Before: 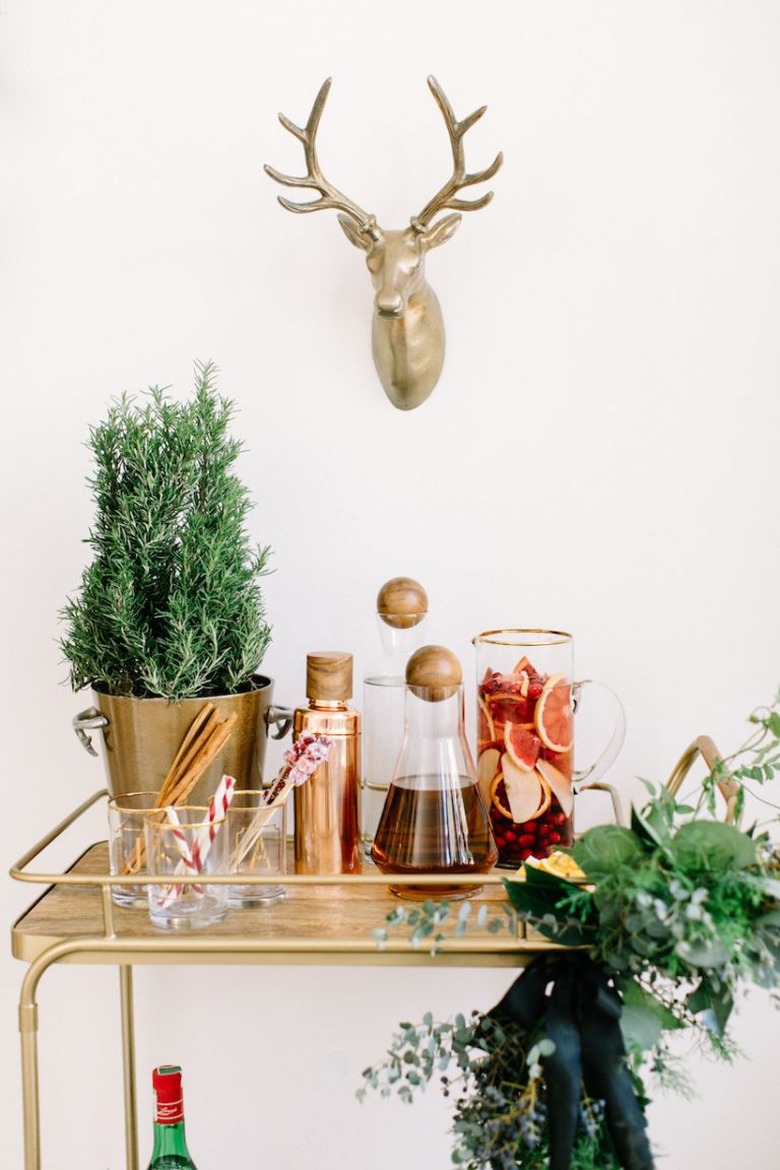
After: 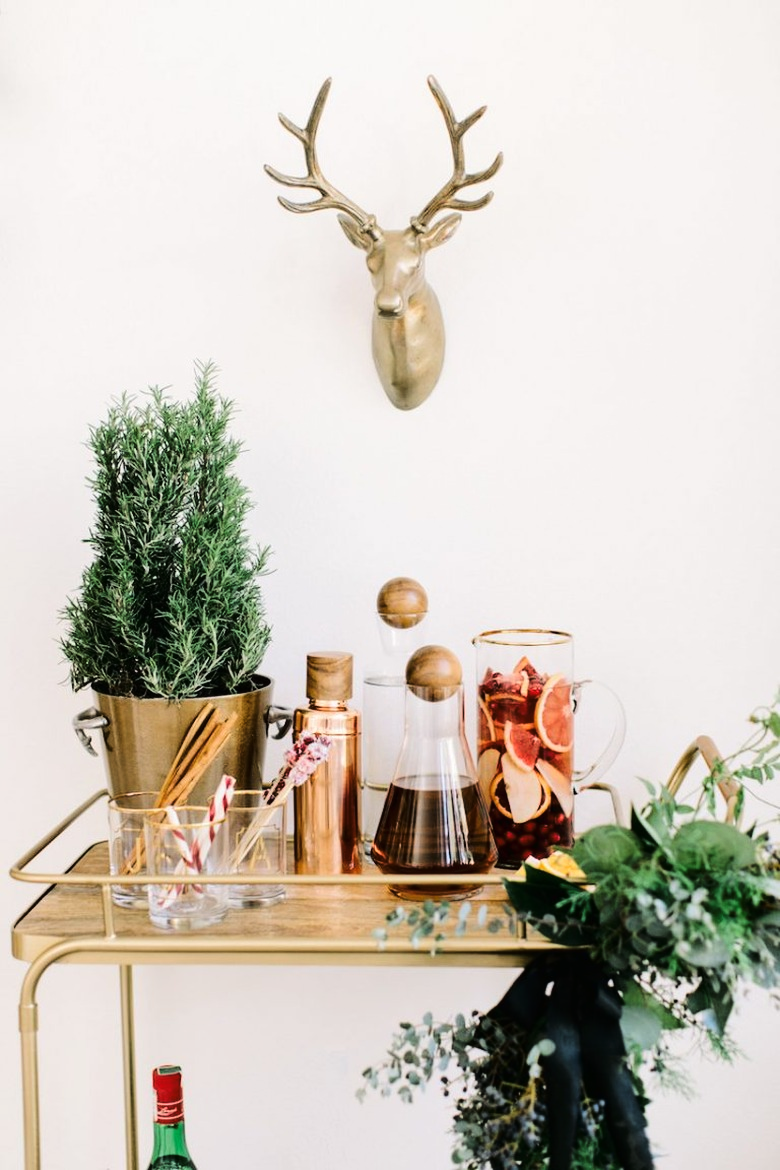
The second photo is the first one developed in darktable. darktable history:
tone curve: curves: ch0 [(0, 0) (0.003, 0.007) (0.011, 0.009) (0.025, 0.014) (0.044, 0.022) (0.069, 0.029) (0.1, 0.037) (0.136, 0.052) (0.177, 0.083) (0.224, 0.121) (0.277, 0.177) (0.335, 0.258) (0.399, 0.351) (0.468, 0.454) (0.543, 0.557) (0.623, 0.654) (0.709, 0.744) (0.801, 0.825) (0.898, 0.909) (1, 1)], color space Lab, linked channels, preserve colors none
